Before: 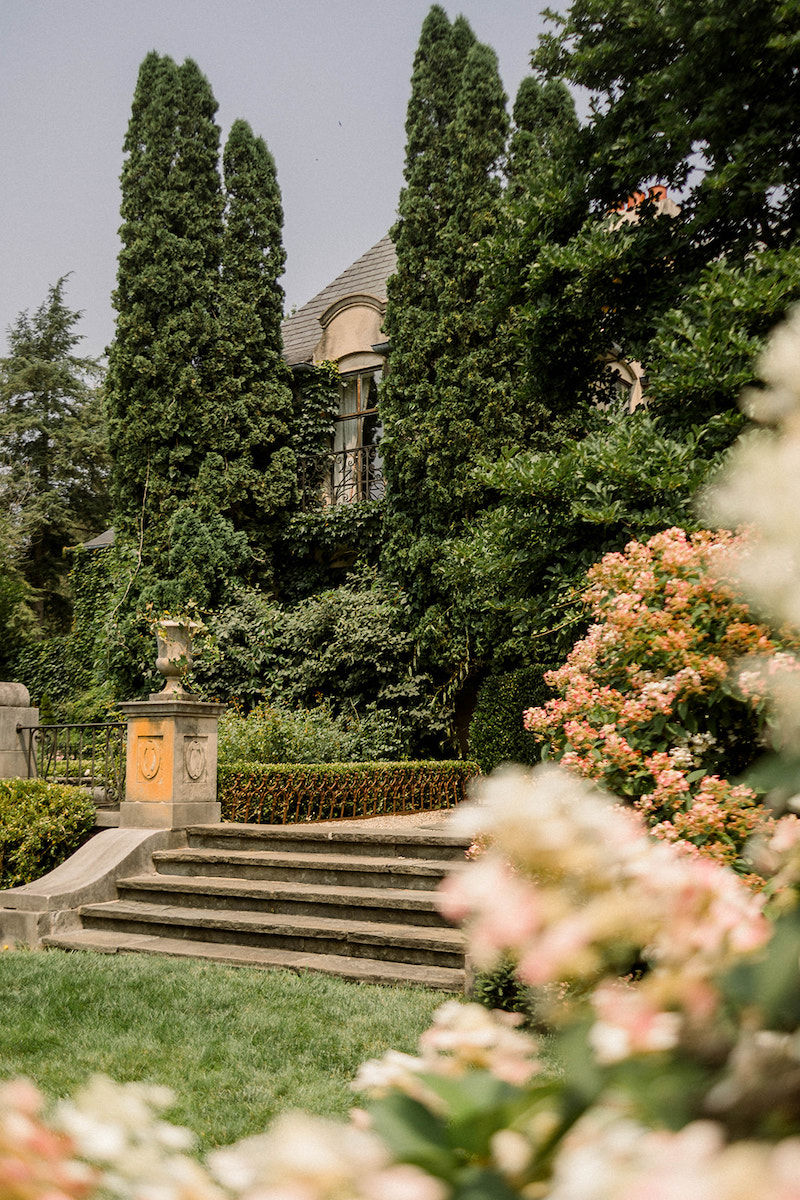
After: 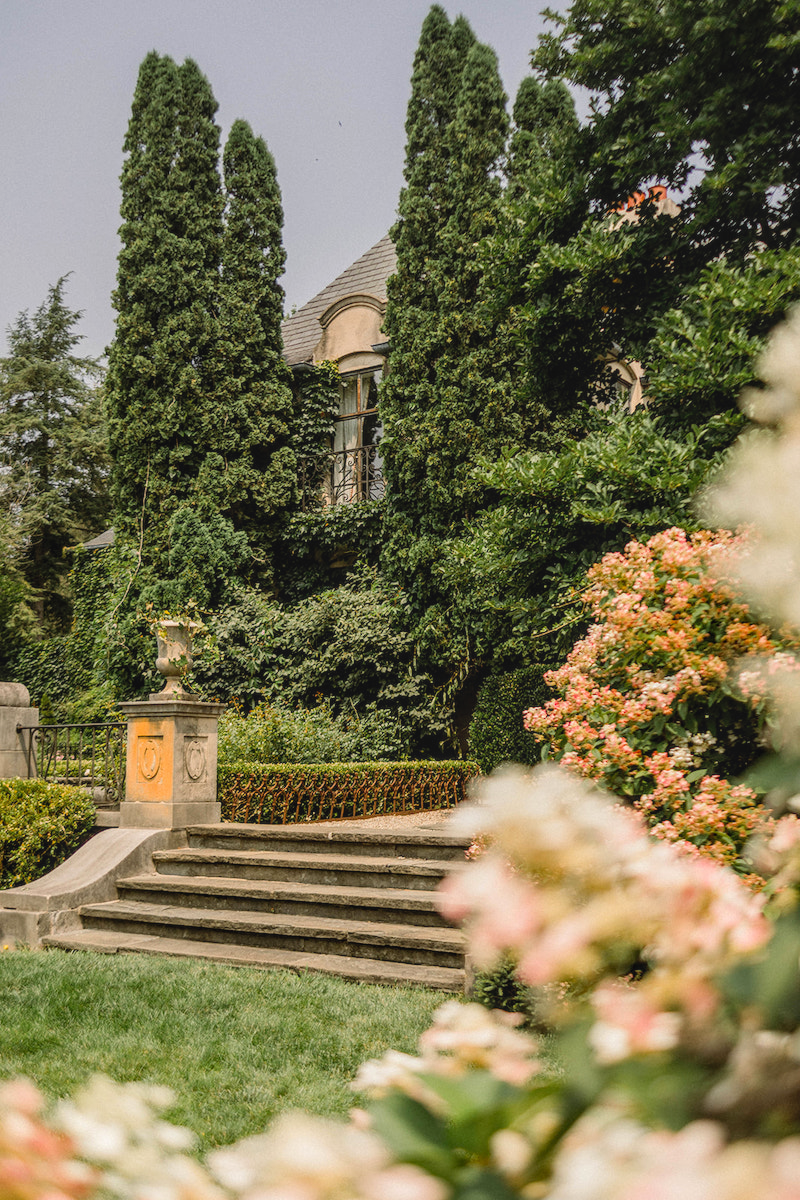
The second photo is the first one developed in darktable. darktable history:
local contrast: on, module defaults
contrast brightness saturation: contrast -0.1, brightness 0.05, saturation 0.08
